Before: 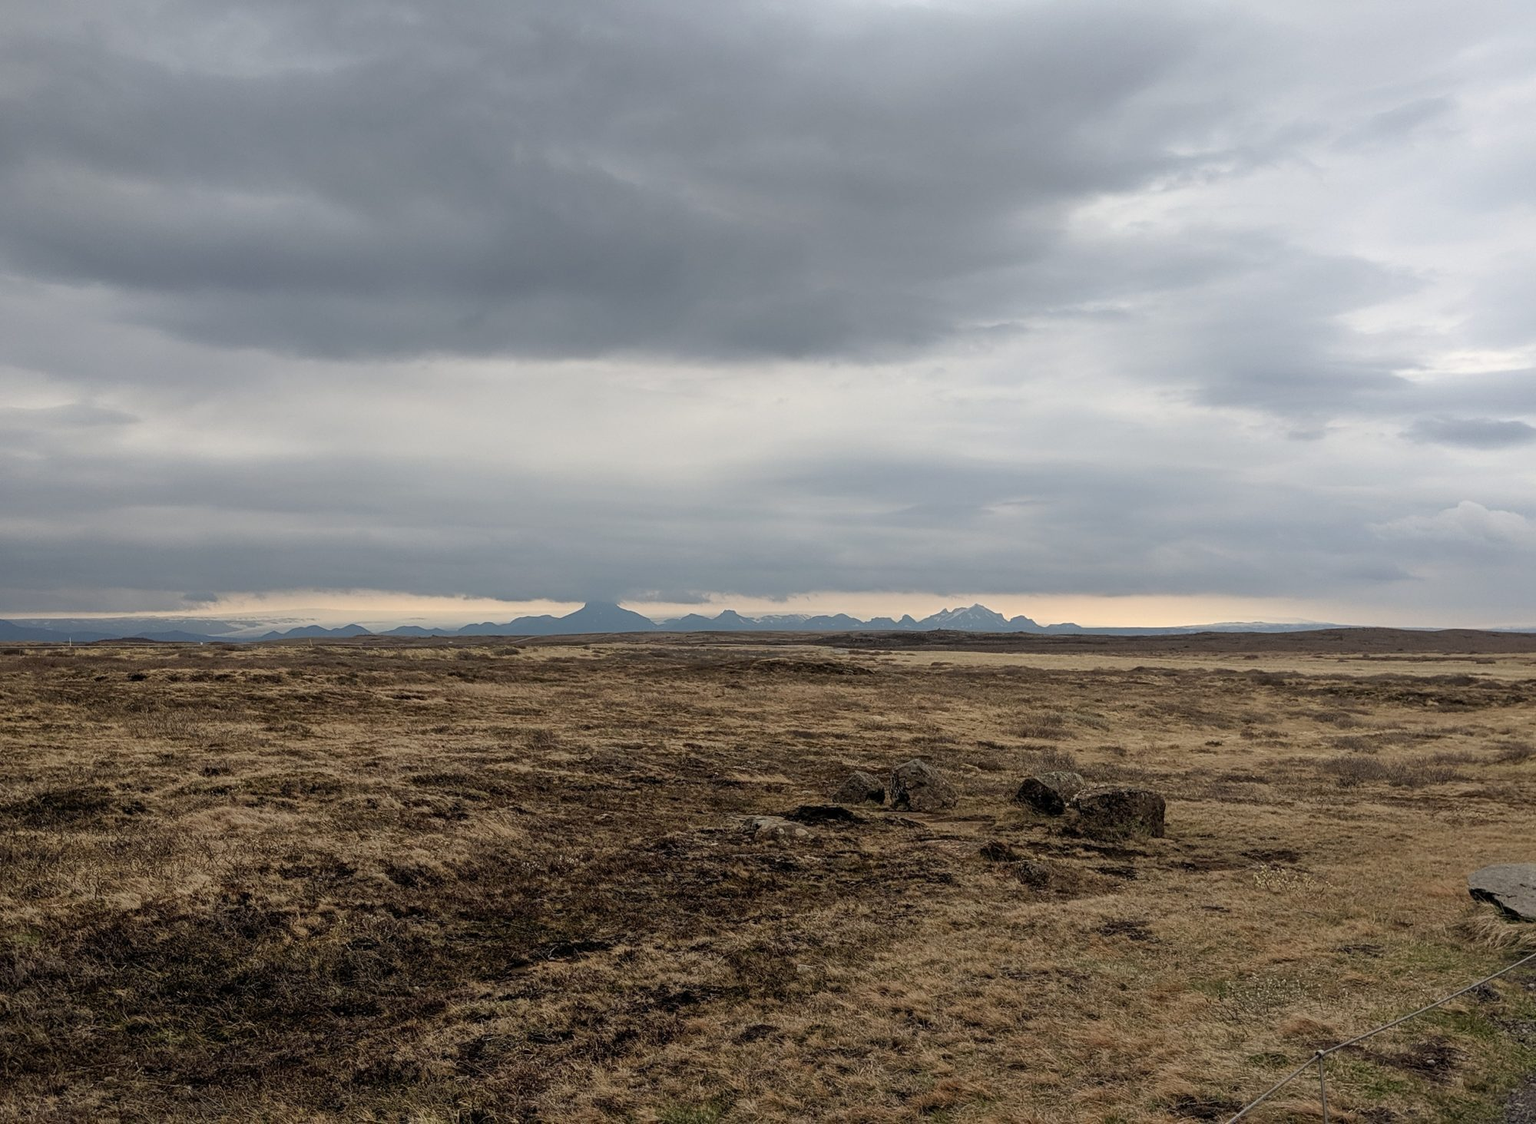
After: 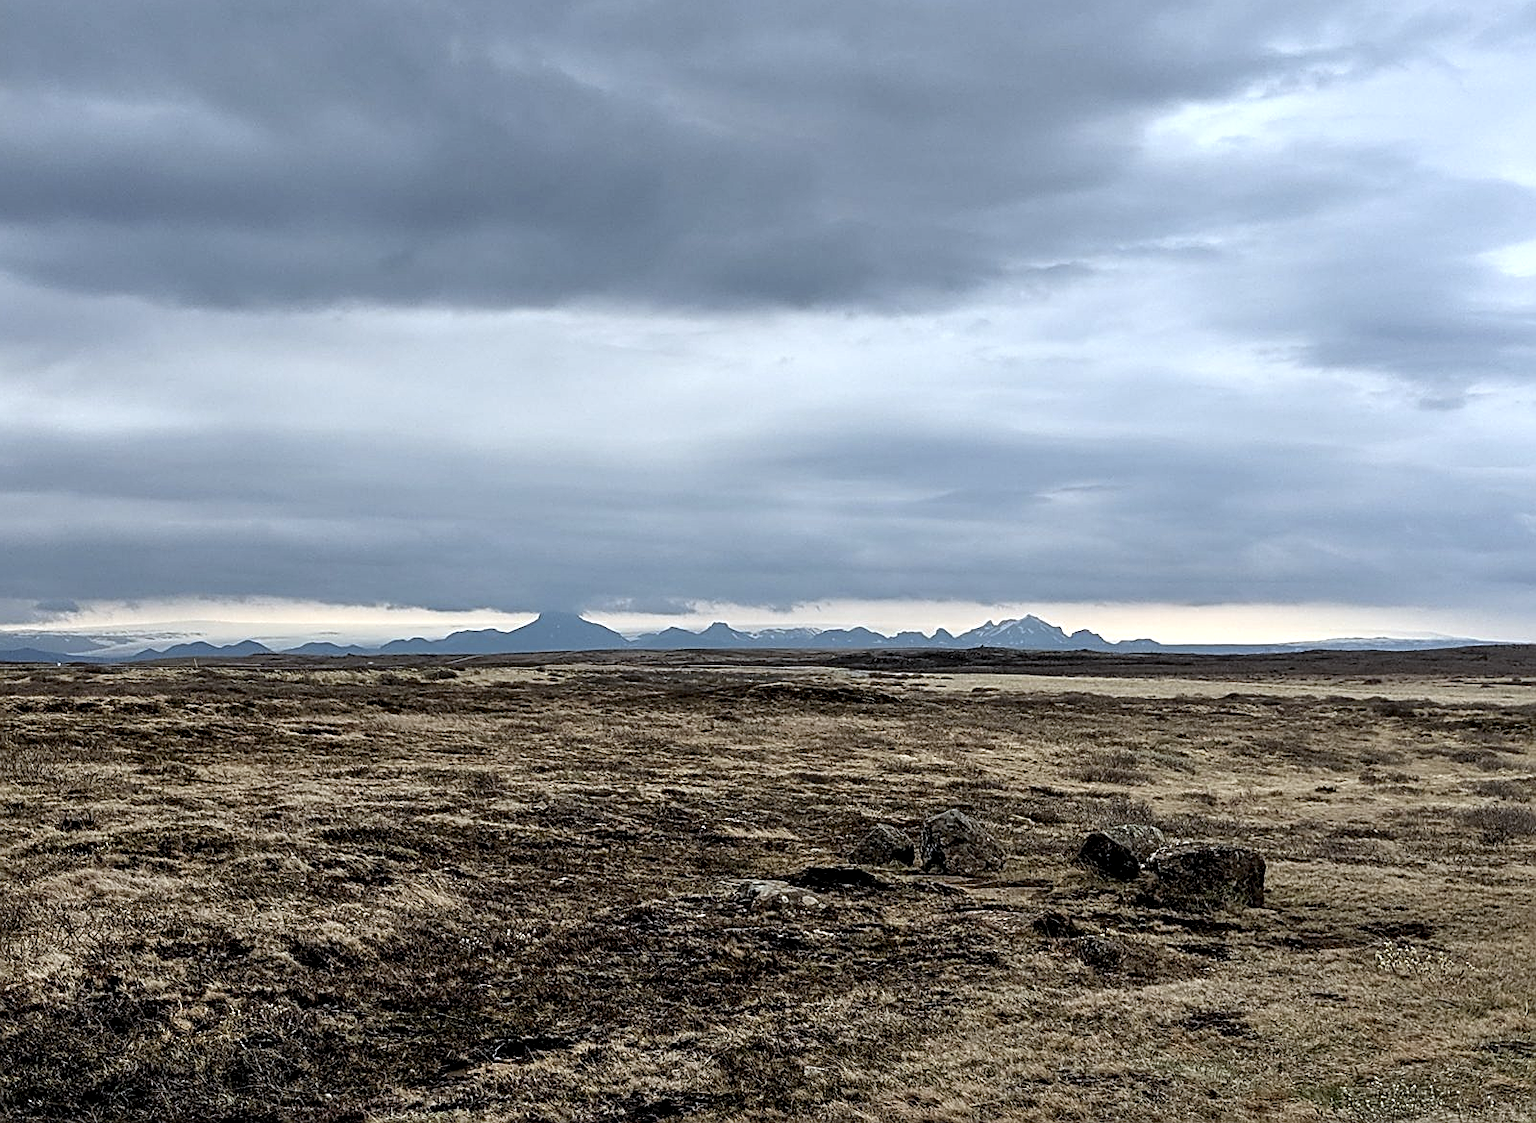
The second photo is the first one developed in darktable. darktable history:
exposure: exposure 0.236 EV, compensate highlight preservation false
sharpen: on, module defaults
contrast equalizer: y [[0.601, 0.6, 0.598, 0.598, 0.6, 0.601], [0.5 ×6], [0.5 ×6], [0 ×6], [0 ×6]]
crop and rotate: left 10.071%, top 10.071%, right 10.02%, bottom 10.02%
white balance: red 0.924, blue 1.095
